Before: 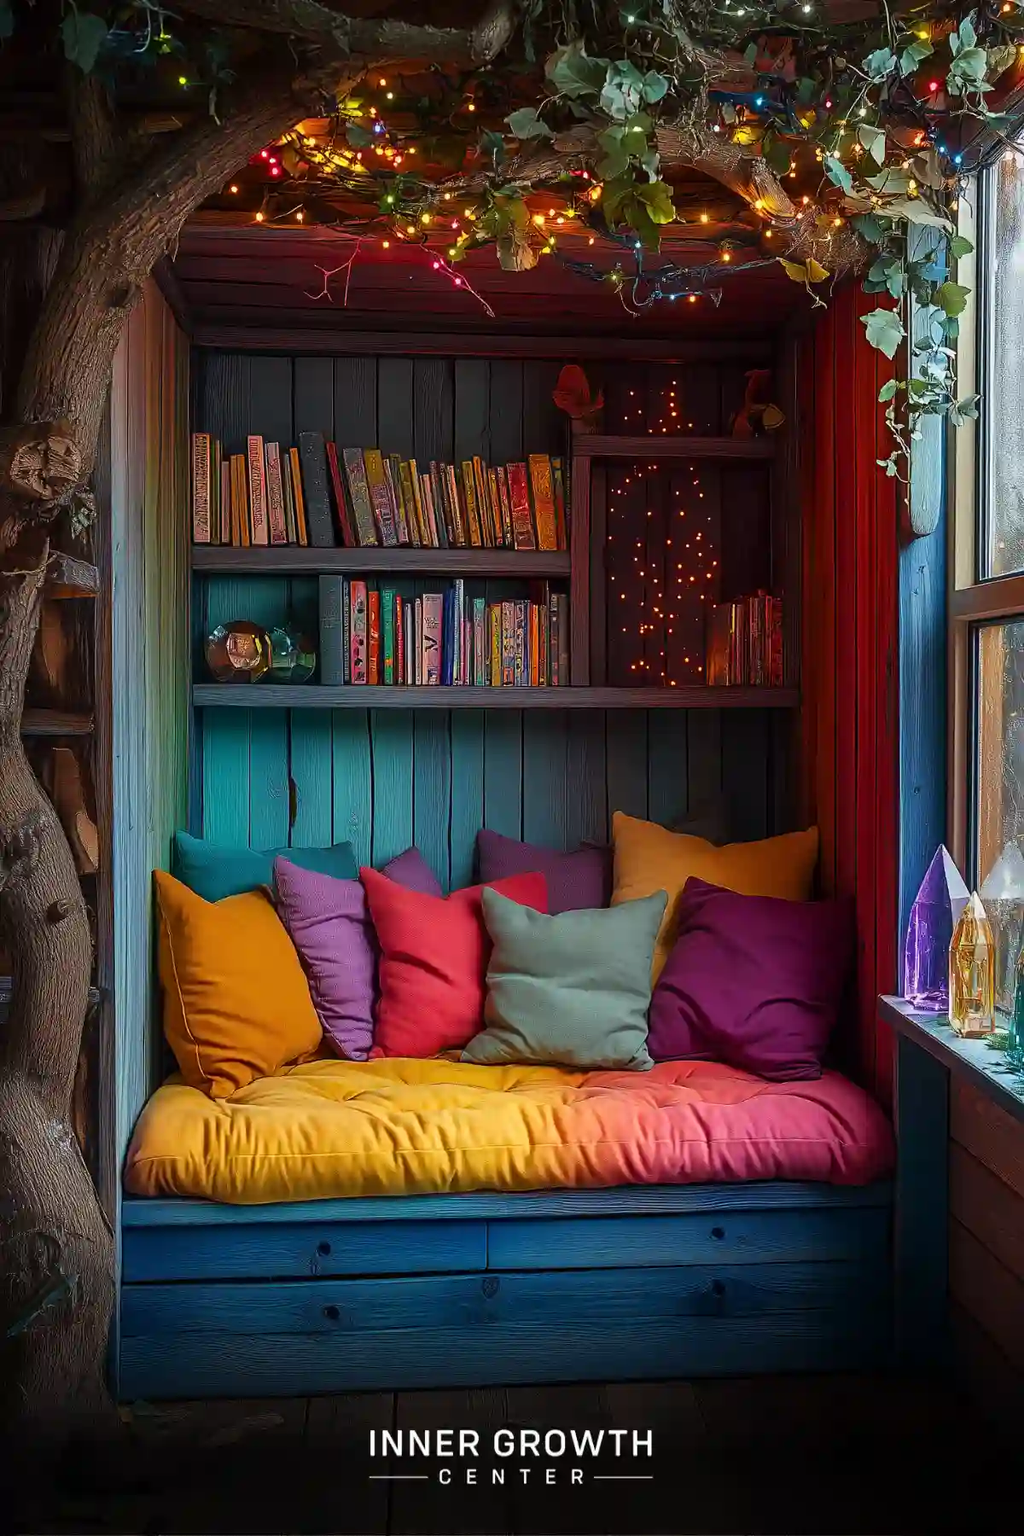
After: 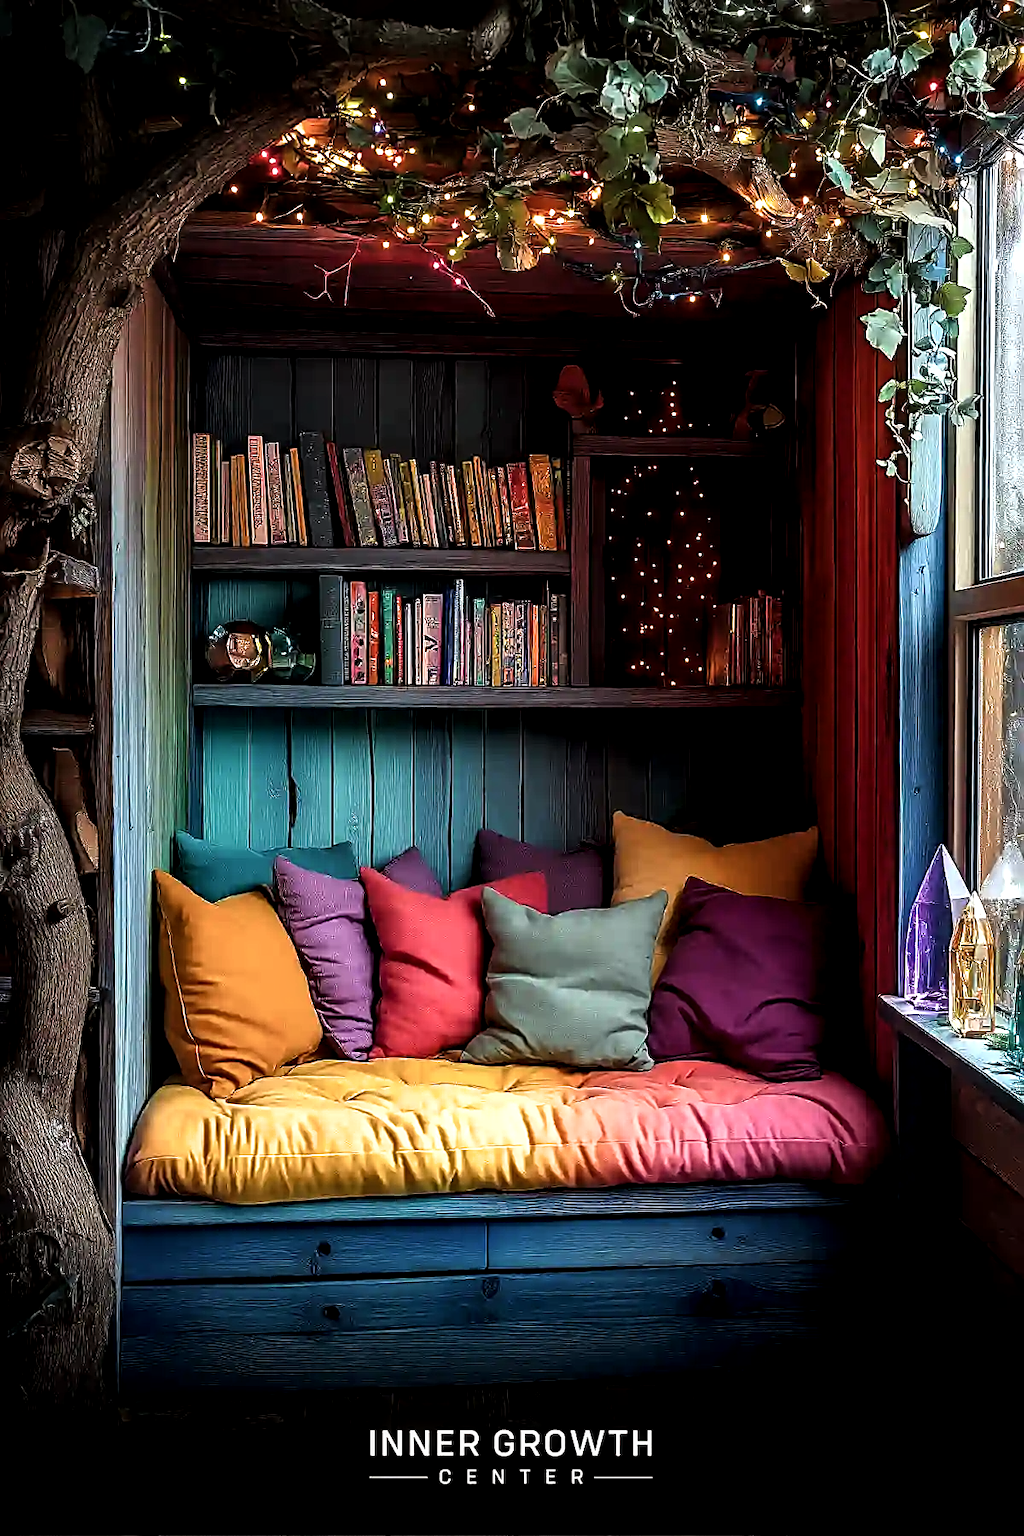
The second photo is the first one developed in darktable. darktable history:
filmic rgb: white relative exposure 2.2 EV, hardness 6.97
sharpen: on, module defaults
local contrast: detail 135%, midtone range 0.75
